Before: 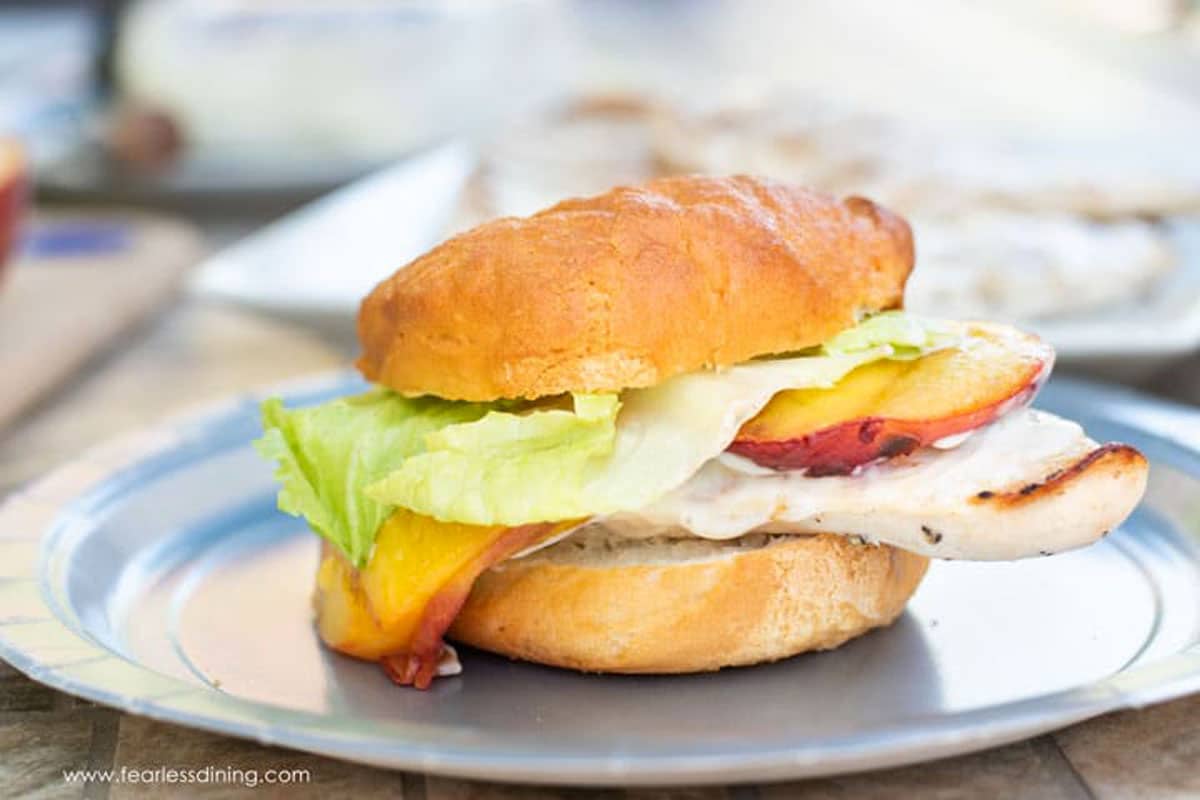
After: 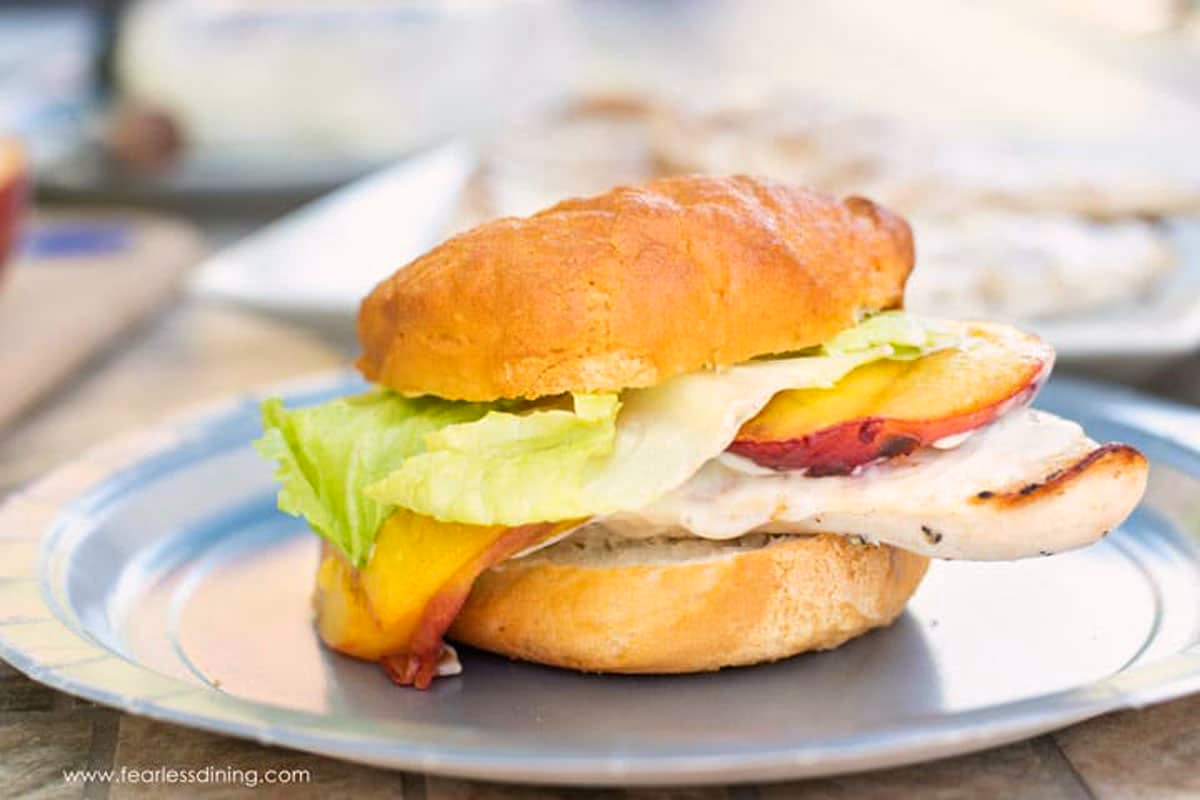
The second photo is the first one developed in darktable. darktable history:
color balance rgb: highlights gain › chroma 1.394%, highlights gain › hue 51.55°, perceptual saturation grading › global saturation -0.103%, global vibrance 20%
